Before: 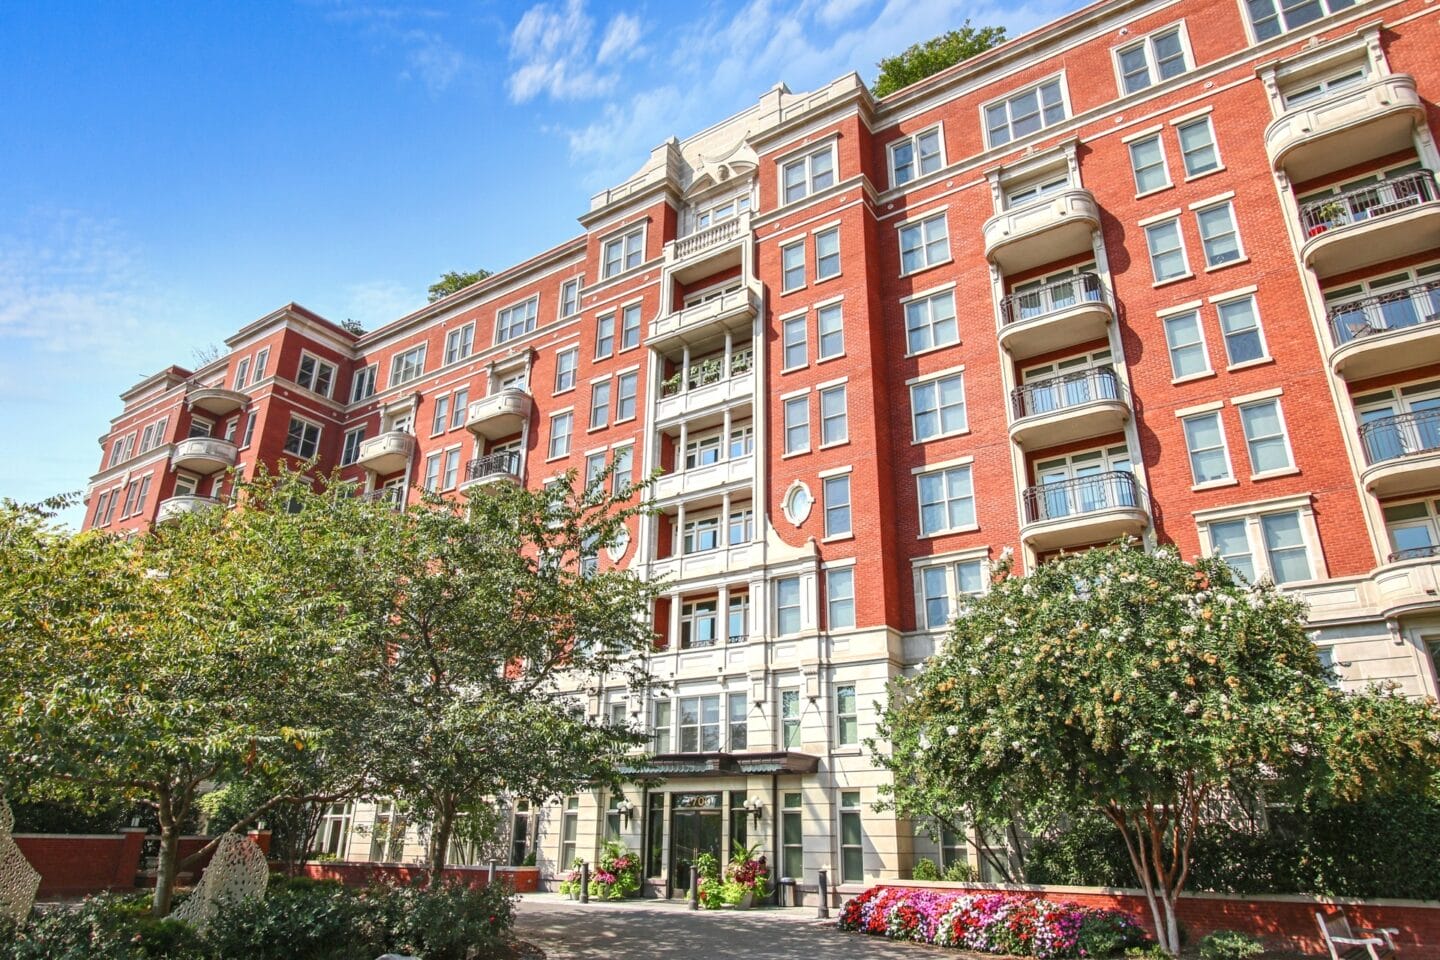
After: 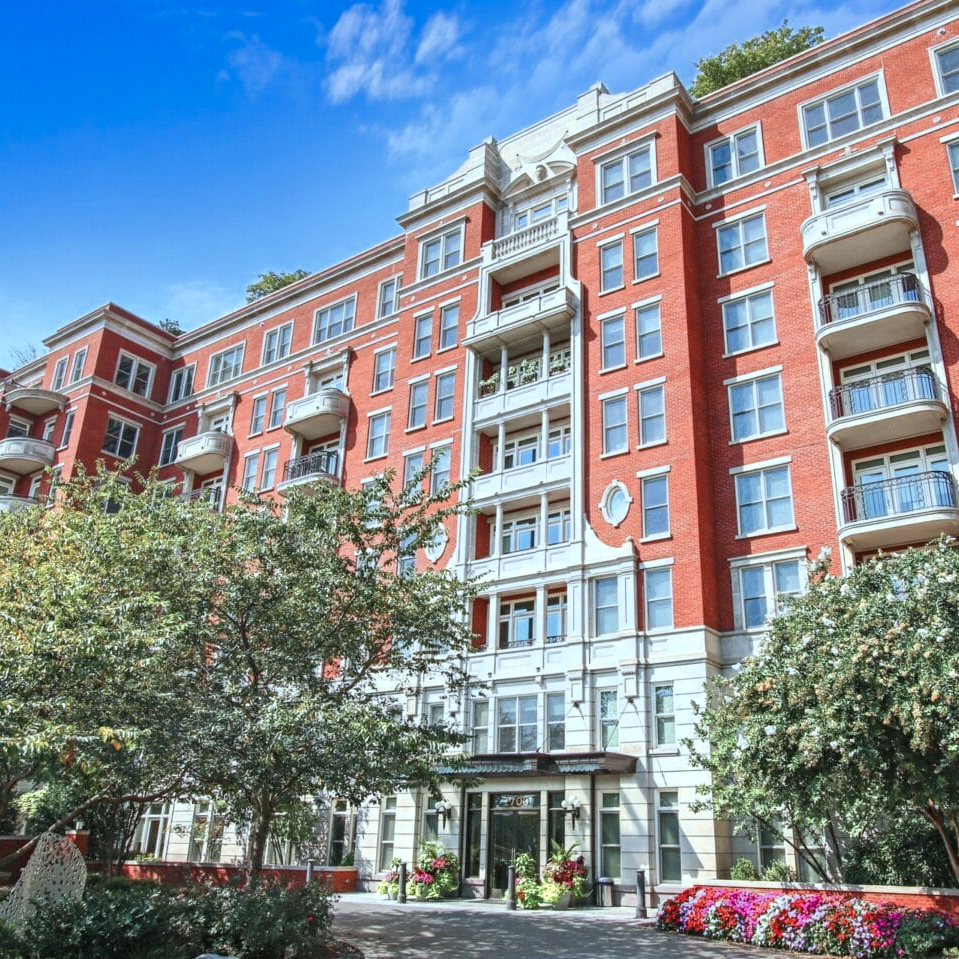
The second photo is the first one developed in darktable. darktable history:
color calibration: illuminant F (fluorescent), F source F9 (Cool White Deluxe 4150 K) – high CRI, x 0.374, y 0.373, temperature 4158.34 K
crop and rotate: left 12.673%, right 20.66%
color zones: curves: ch0 [(0, 0.473) (0.001, 0.473) (0.226, 0.548) (0.4, 0.589) (0.525, 0.54) (0.728, 0.403) (0.999, 0.473) (1, 0.473)]; ch1 [(0, 0.619) (0.001, 0.619) (0.234, 0.388) (0.4, 0.372) (0.528, 0.422) (0.732, 0.53) (0.999, 0.619) (1, 0.619)]; ch2 [(0, 0.547) (0.001, 0.547) (0.226, 0.45) (0.4, 0.525) (0.525, 0.585) (0.8, 0.511) (0.999, 0.547) (1, 0.547)]
